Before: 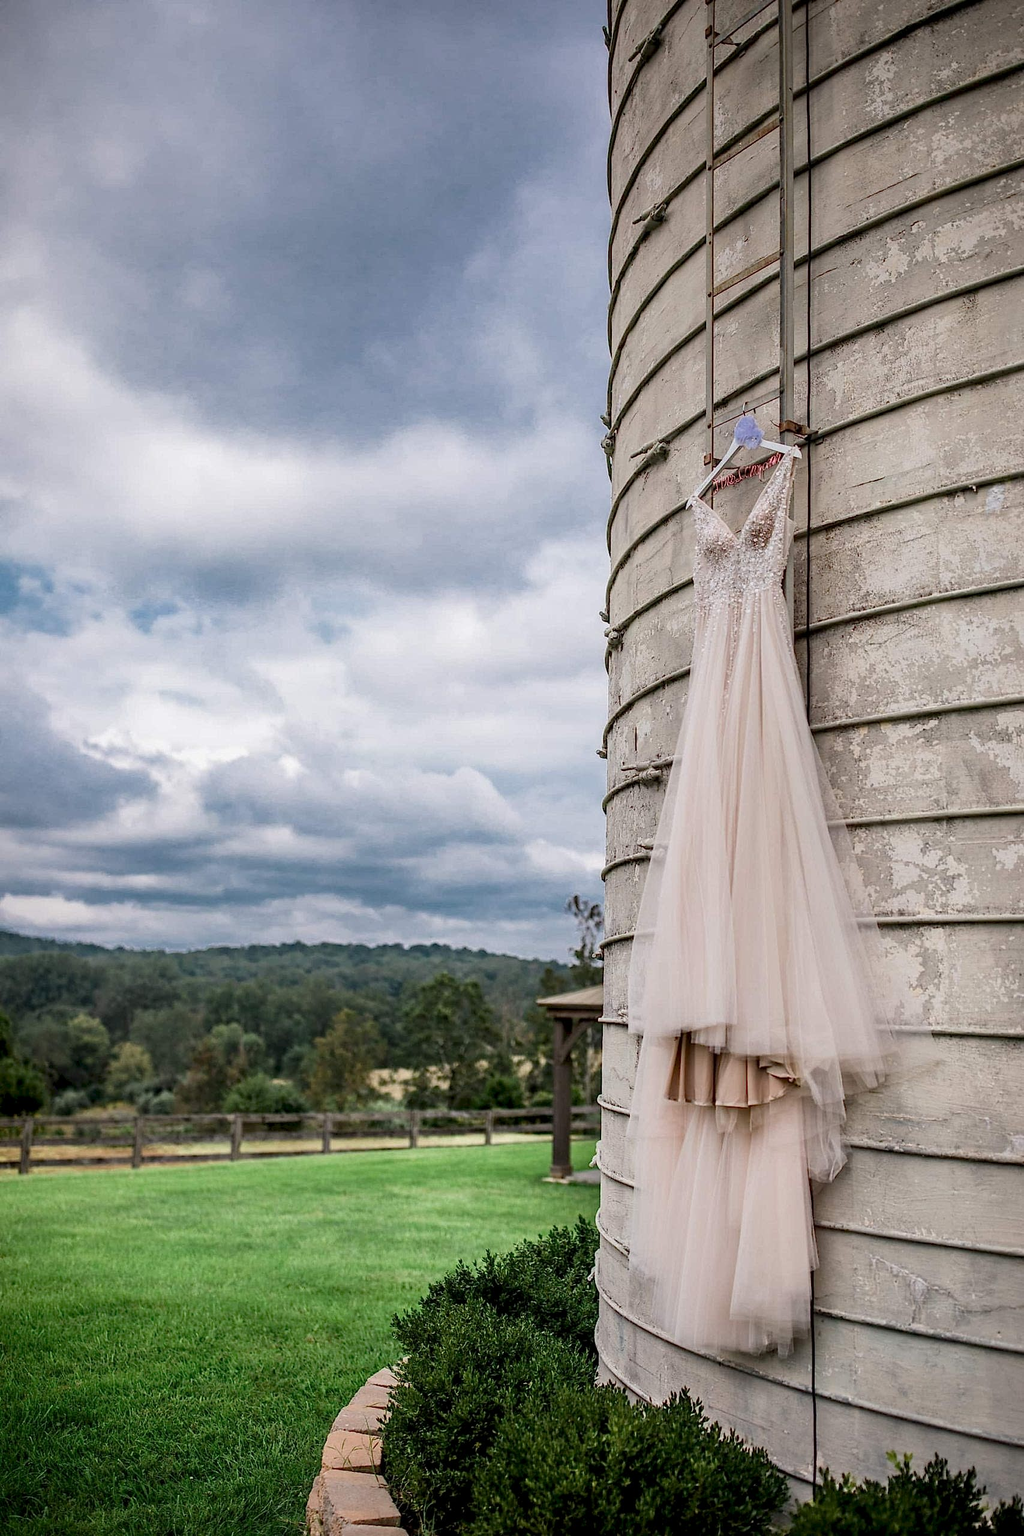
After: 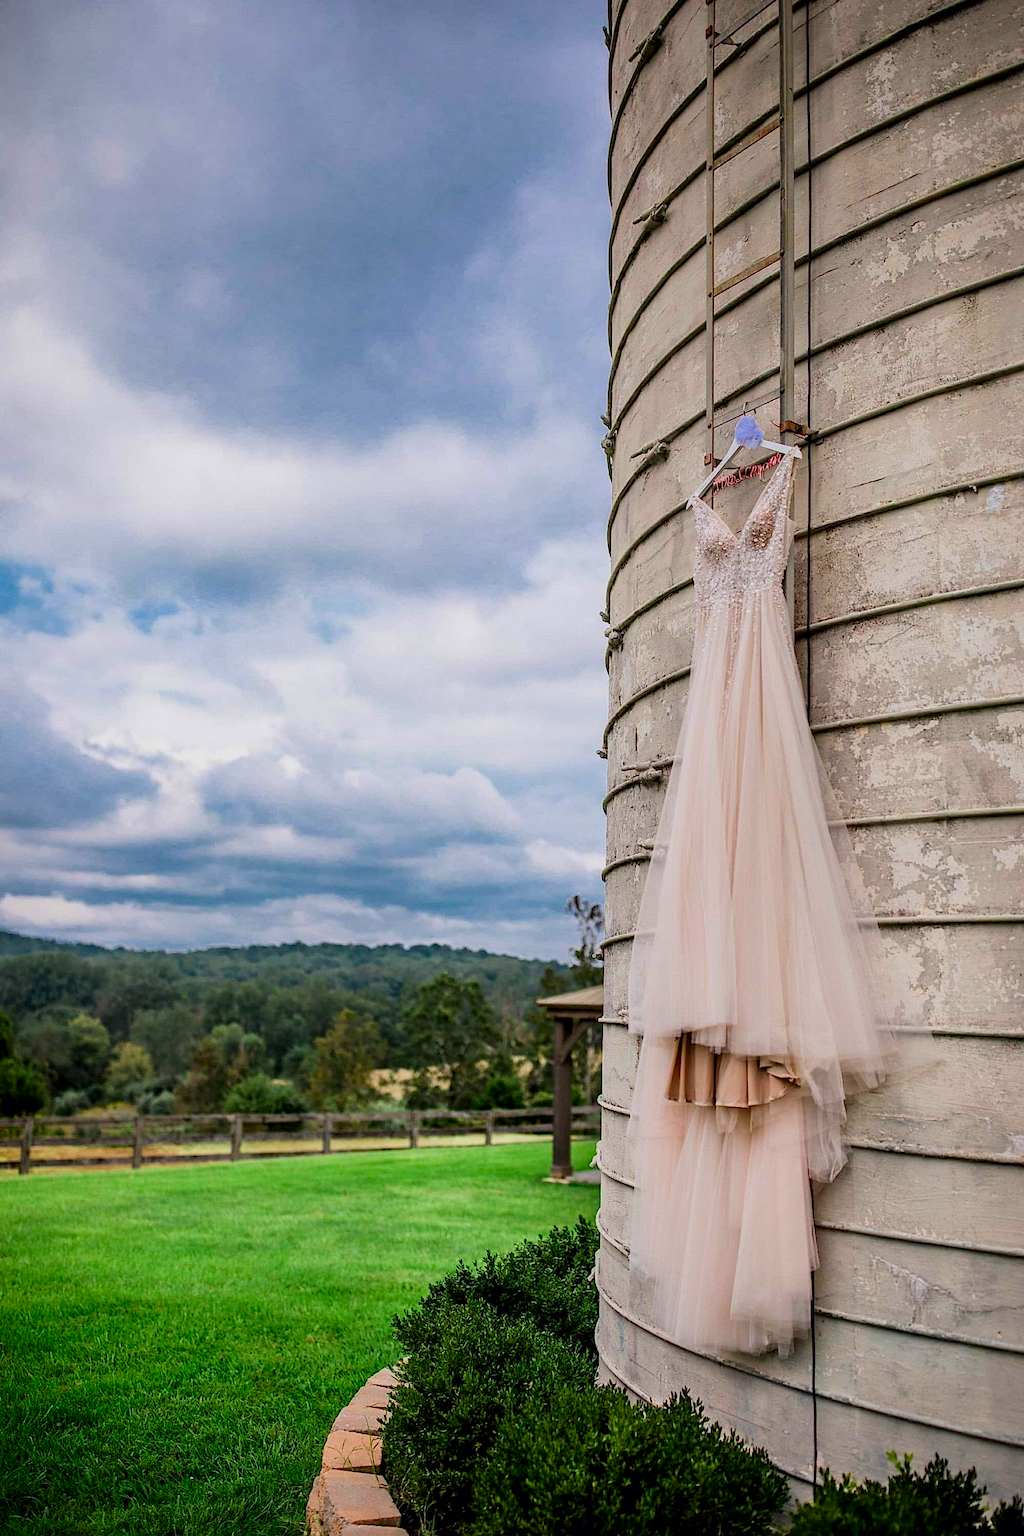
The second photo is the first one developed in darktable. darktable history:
filmic rgb: black relative exposure -11.35 EV, white relative exposure 3.22 EV, hardness 6.76, color science v6 (2022)
contrast brightness saturation: saturation 0.5
